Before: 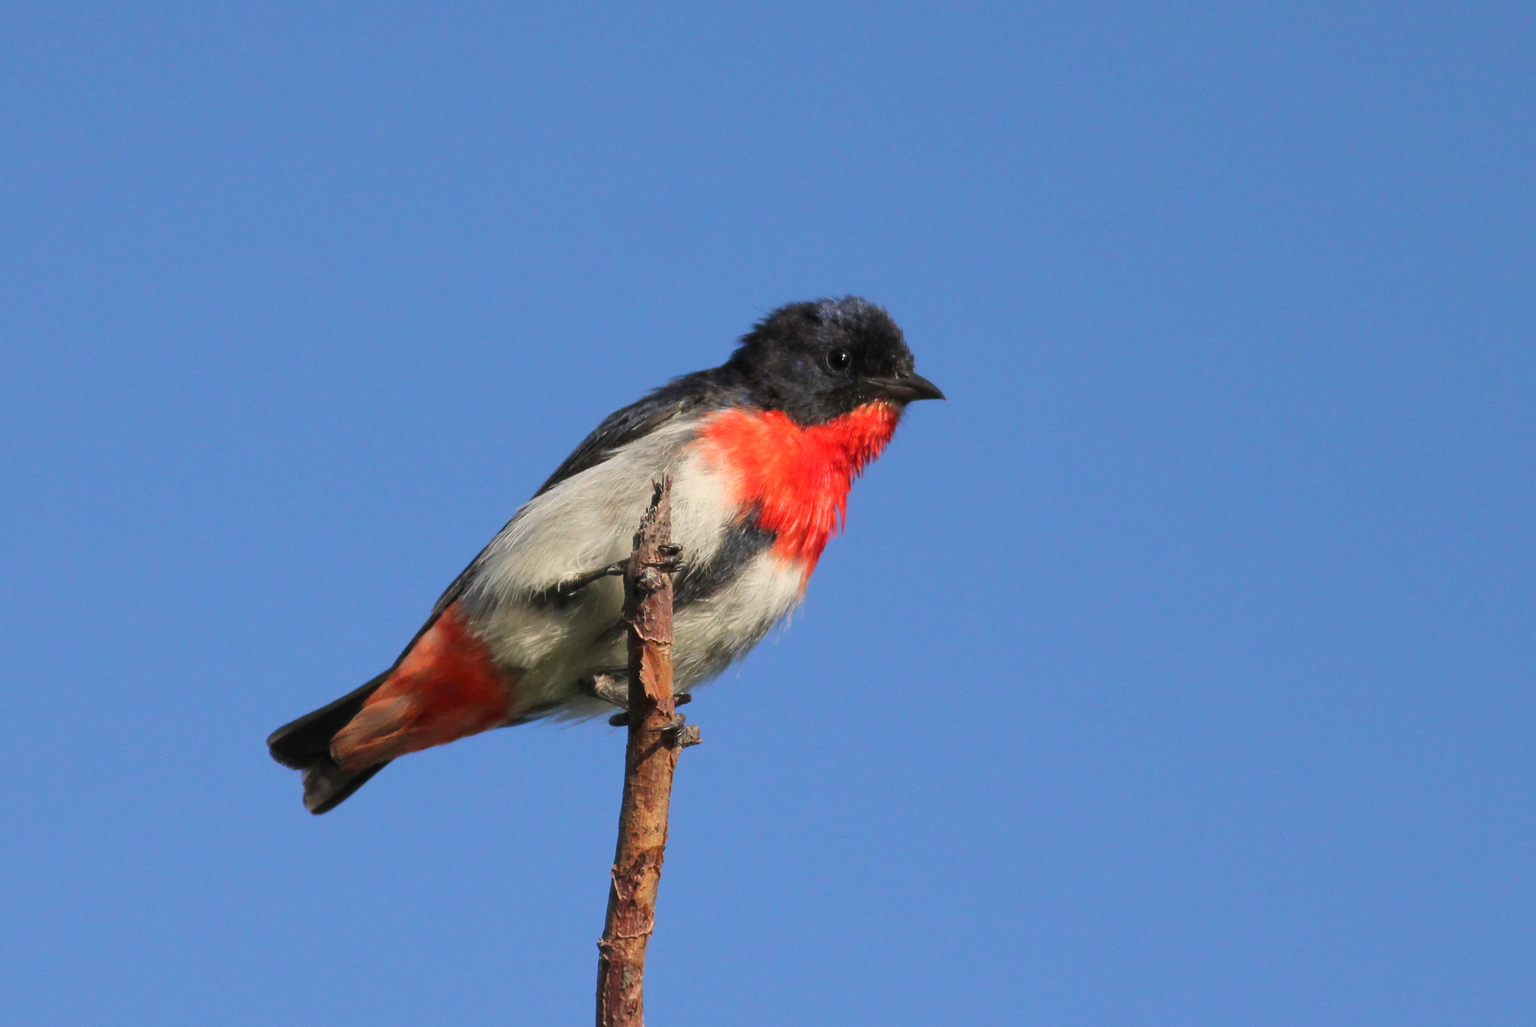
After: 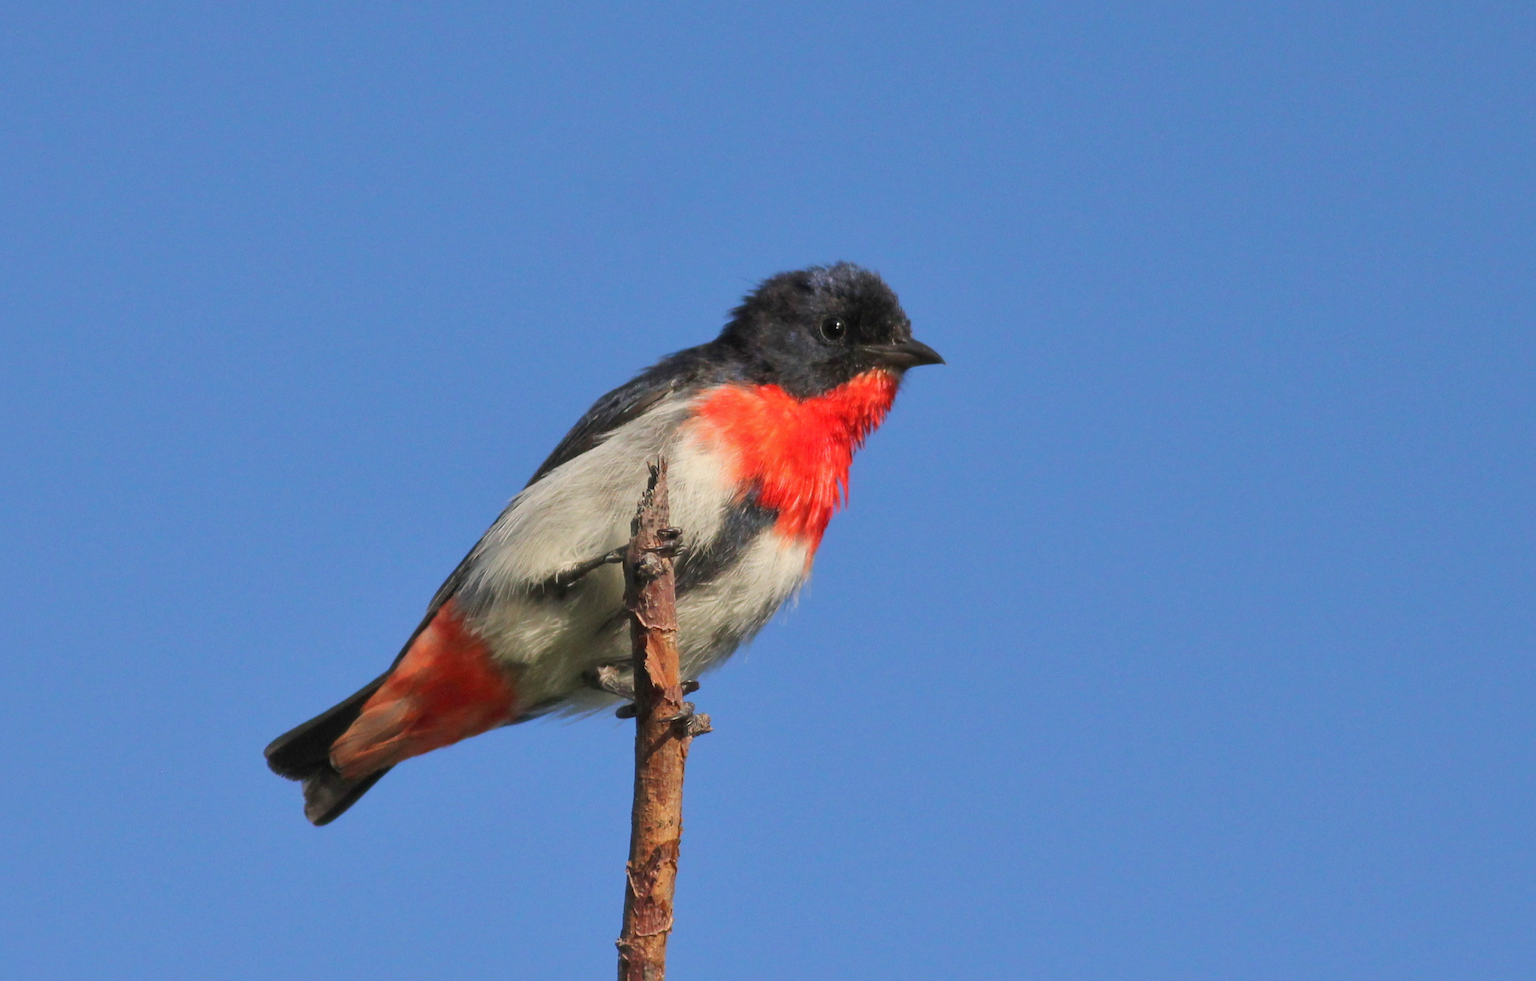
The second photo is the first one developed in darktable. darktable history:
shadows and highlights: on, module defaults
rotate and perspective: rotation -3°, crop left 0.031, crop right 0.968, crop top 0.07, crop bottom 0.93
